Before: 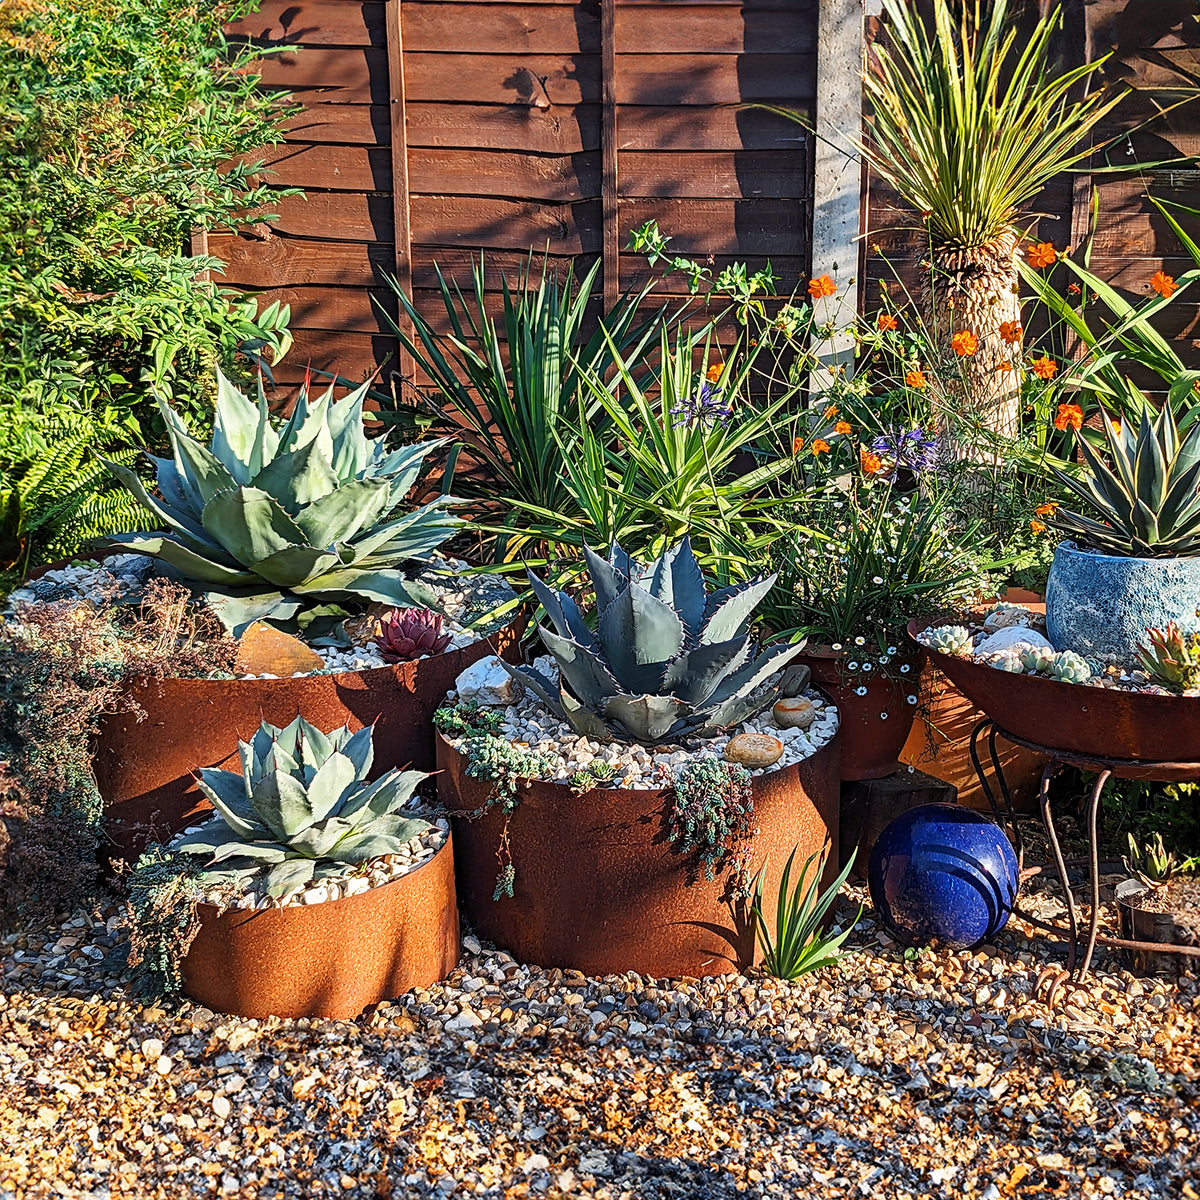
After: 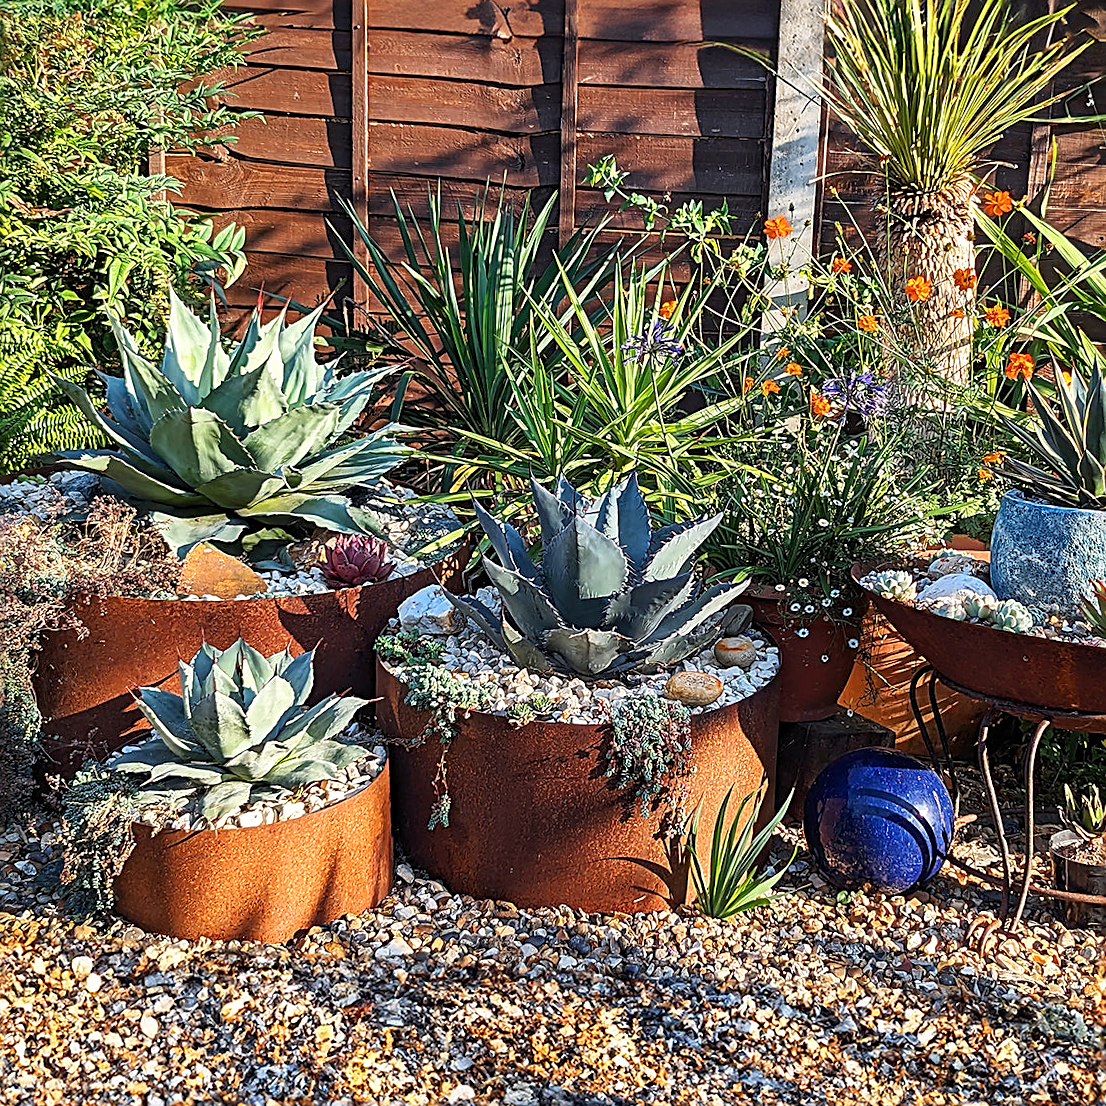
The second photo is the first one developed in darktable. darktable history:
exposure: exposure 0.127 EV, compensate highlight preservation false
sharpen: on, module defaults
crop and rotate: angle -1.96°, left 3.097%, top 4.154%, right 1.586%, bottom 0.529%
